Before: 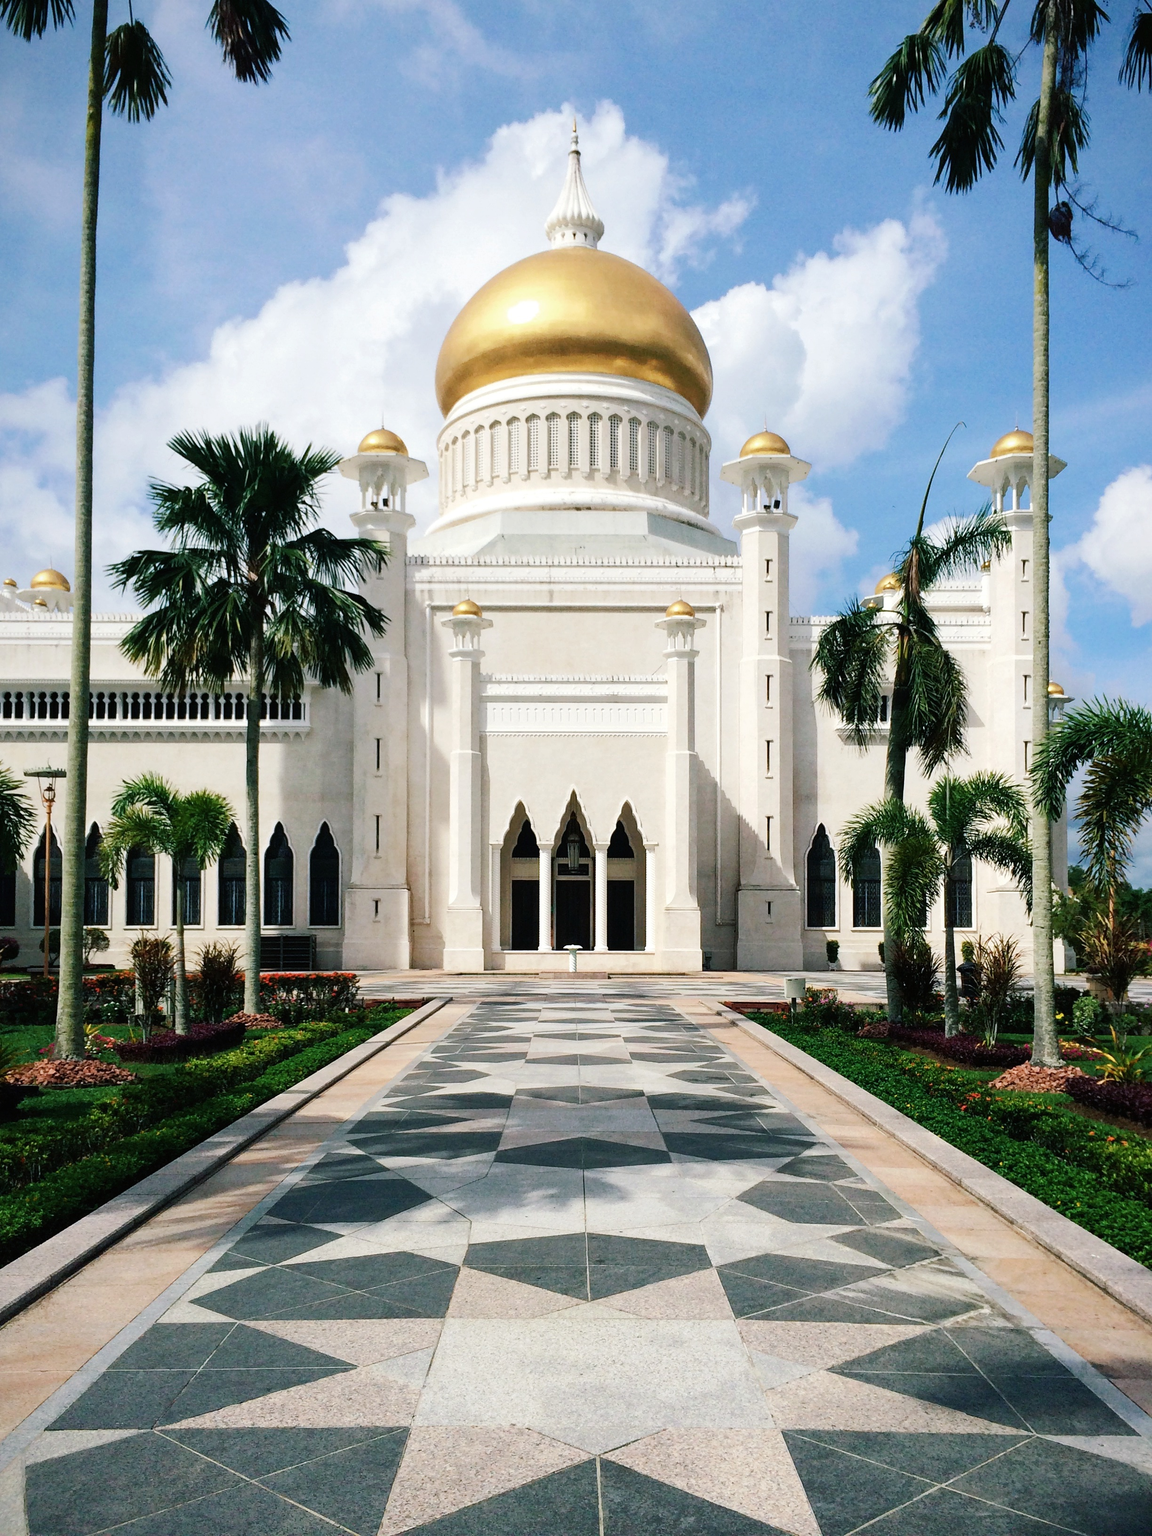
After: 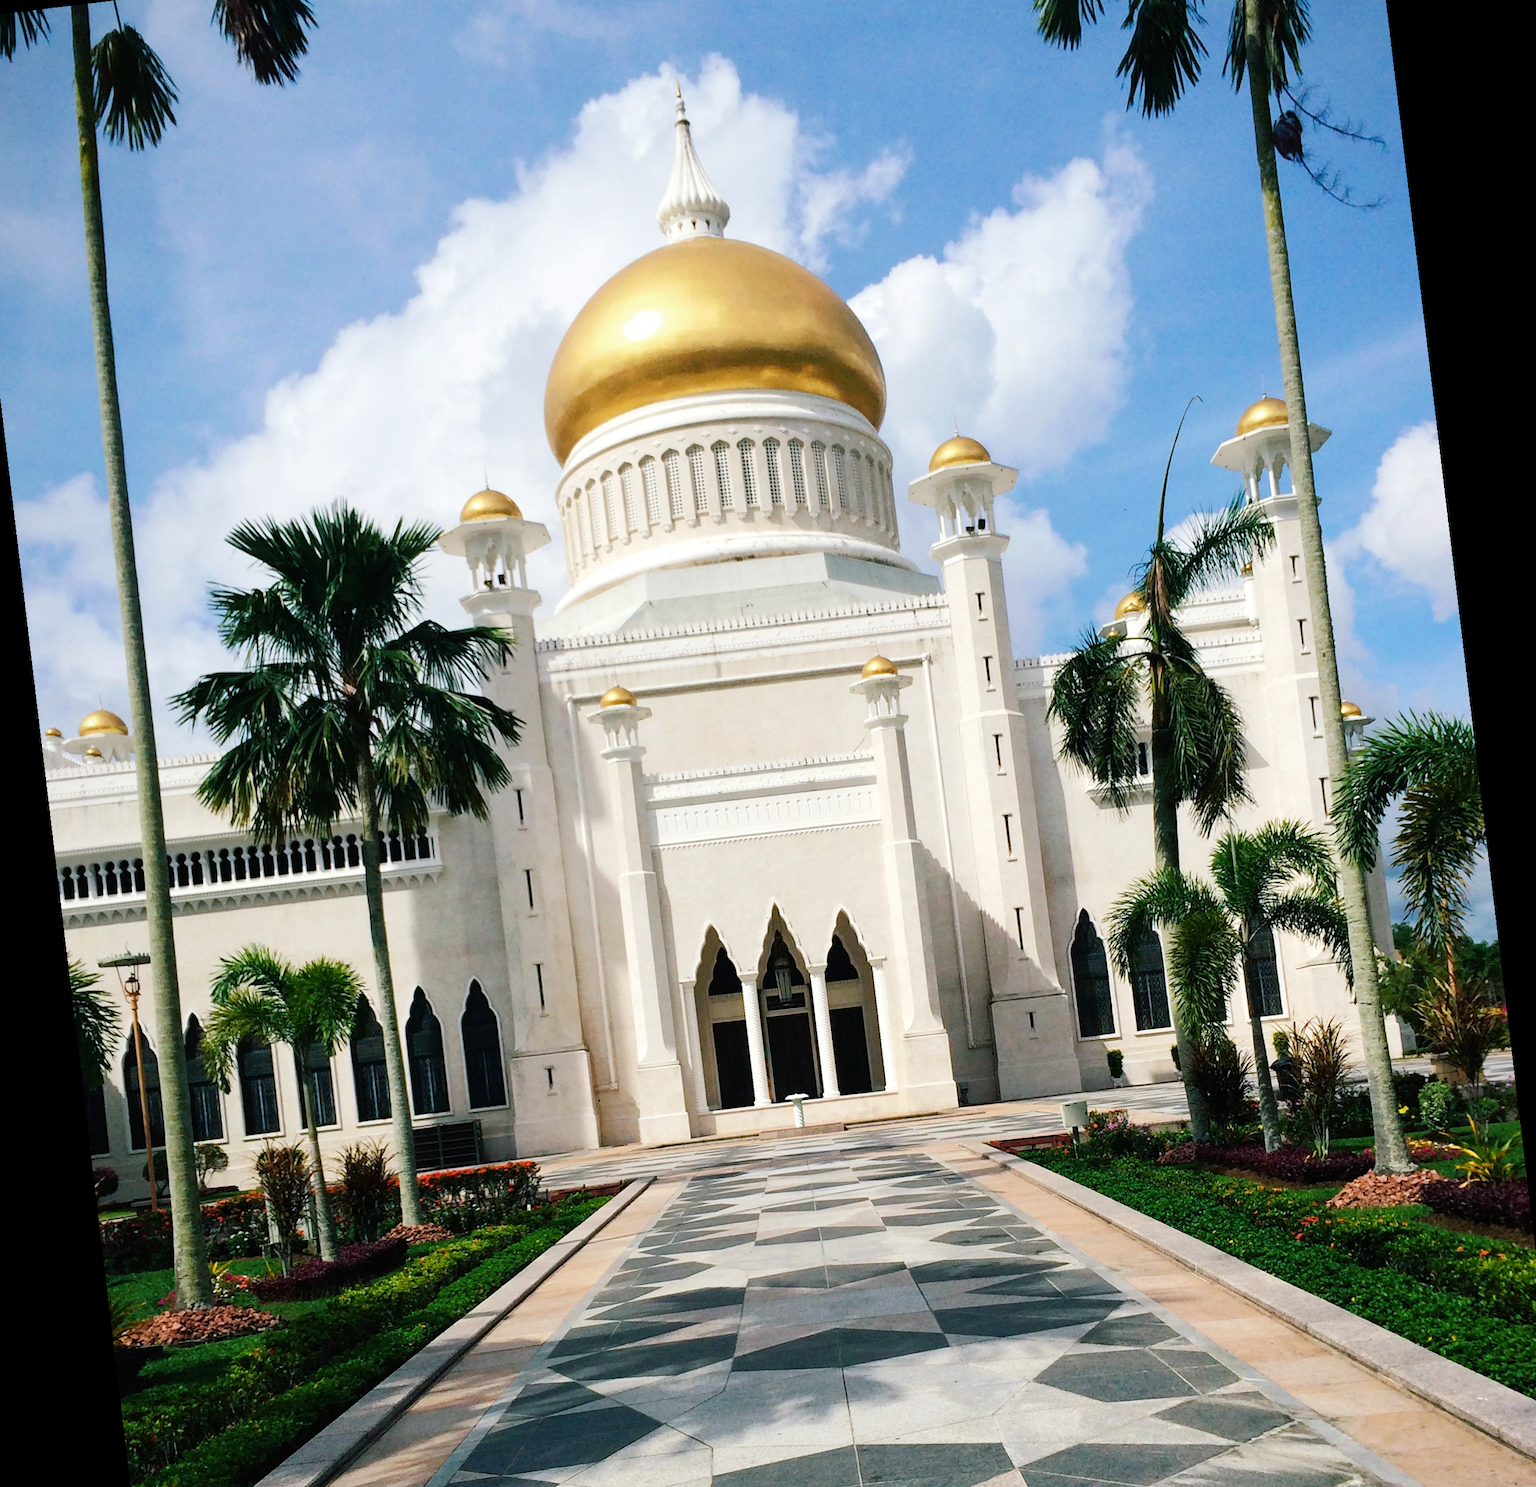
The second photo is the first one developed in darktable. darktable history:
color balance rgb: perceptual saturation grading › global saturation 10%, global vibrance 10%
crop: left 2.737%, top 7.287%, right 3.421%, bottom 20.179%
rotate and perspective: rotation -6.83°, automatic cropping off
